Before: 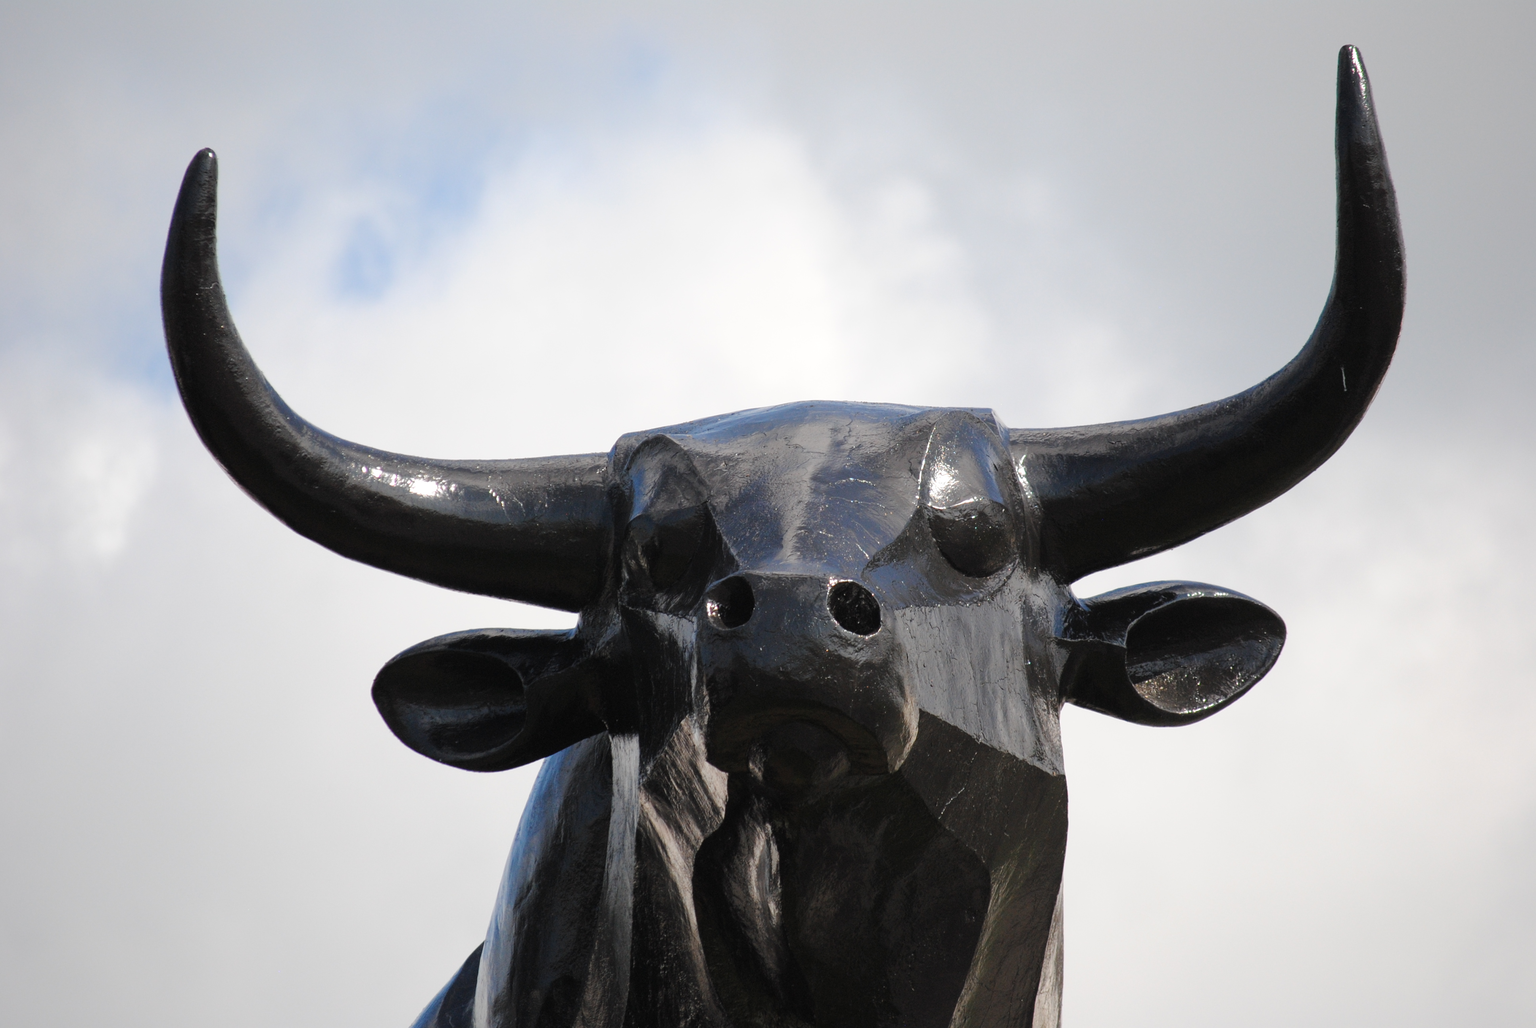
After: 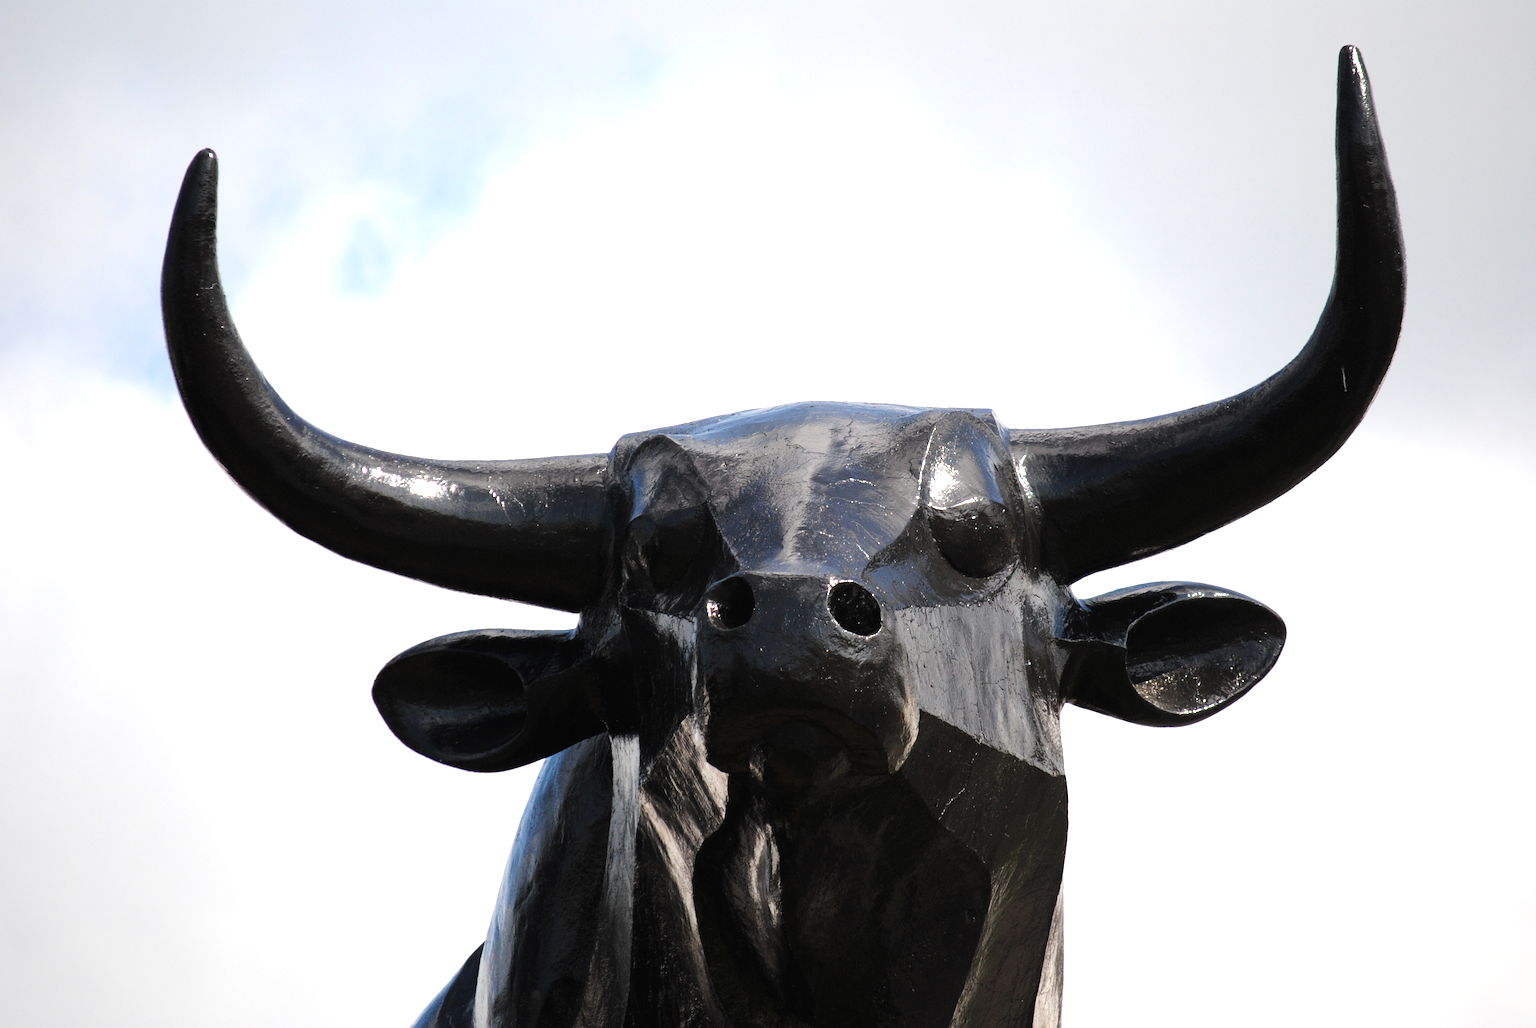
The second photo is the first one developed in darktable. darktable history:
tone equalizer: -8 EV -0.719 EV, -7 EV -0.694 EV, -6 EV -0.566 EV, -5 EV -0.422 EV, -3 EV 0.389 EV, -2 EV 0.6 EV, -1 EV 0.693 EV, +0 EV 0.769 EV, edges refinement/feathering 500, mask exposure compensation -1.57 EV, preserve details no
